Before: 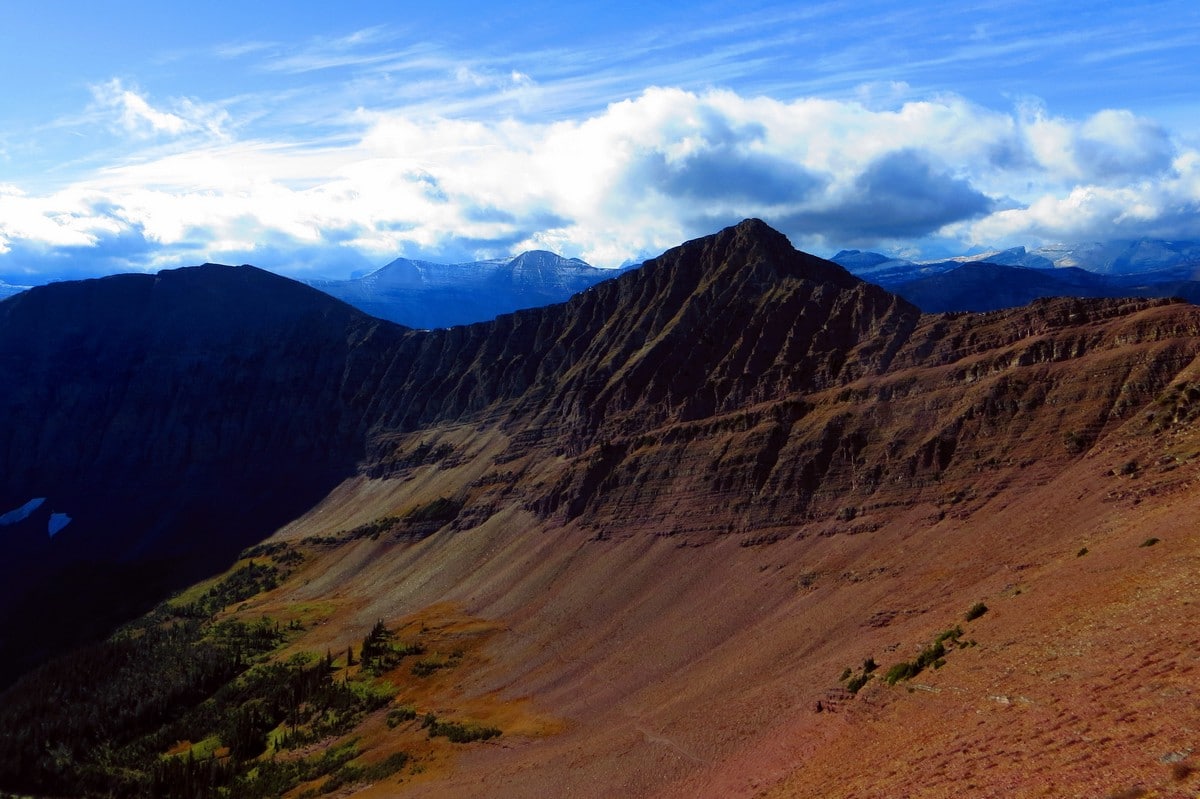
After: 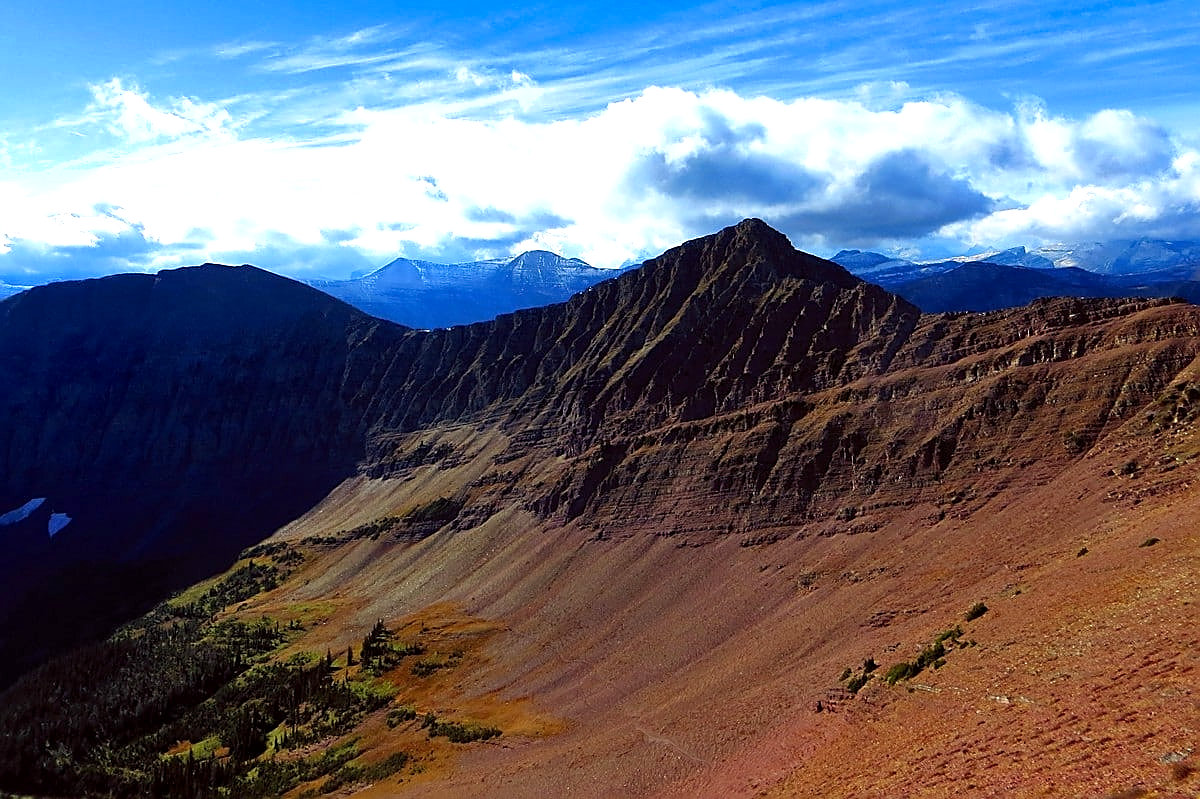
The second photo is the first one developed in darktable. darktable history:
shadows and highlights: radius 107.27, shadows 23.59, highlights -58.11, low approximation 0.01, soften with gaussian
sharpen: radius 1.414, amount 1.256, threshold 0.604
exposure: black level correction 0.001, exposure 0.499 EV, compensate highlight preservation false
